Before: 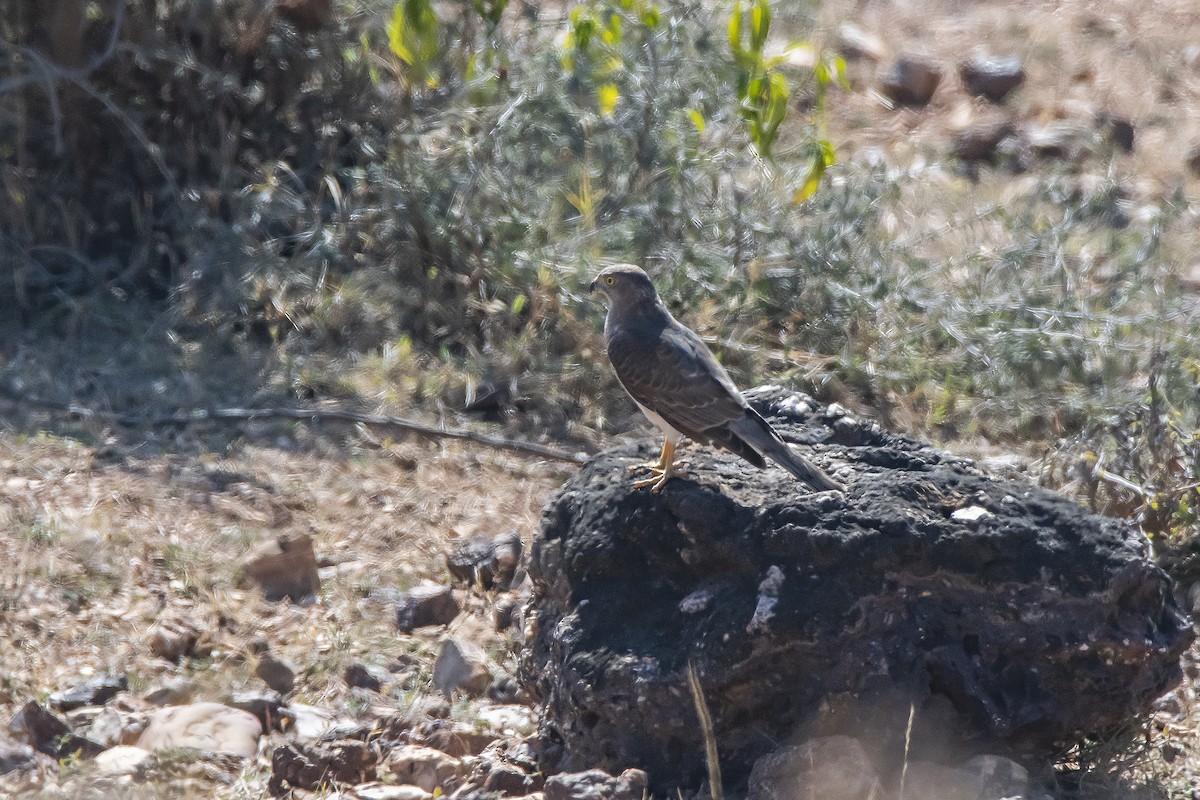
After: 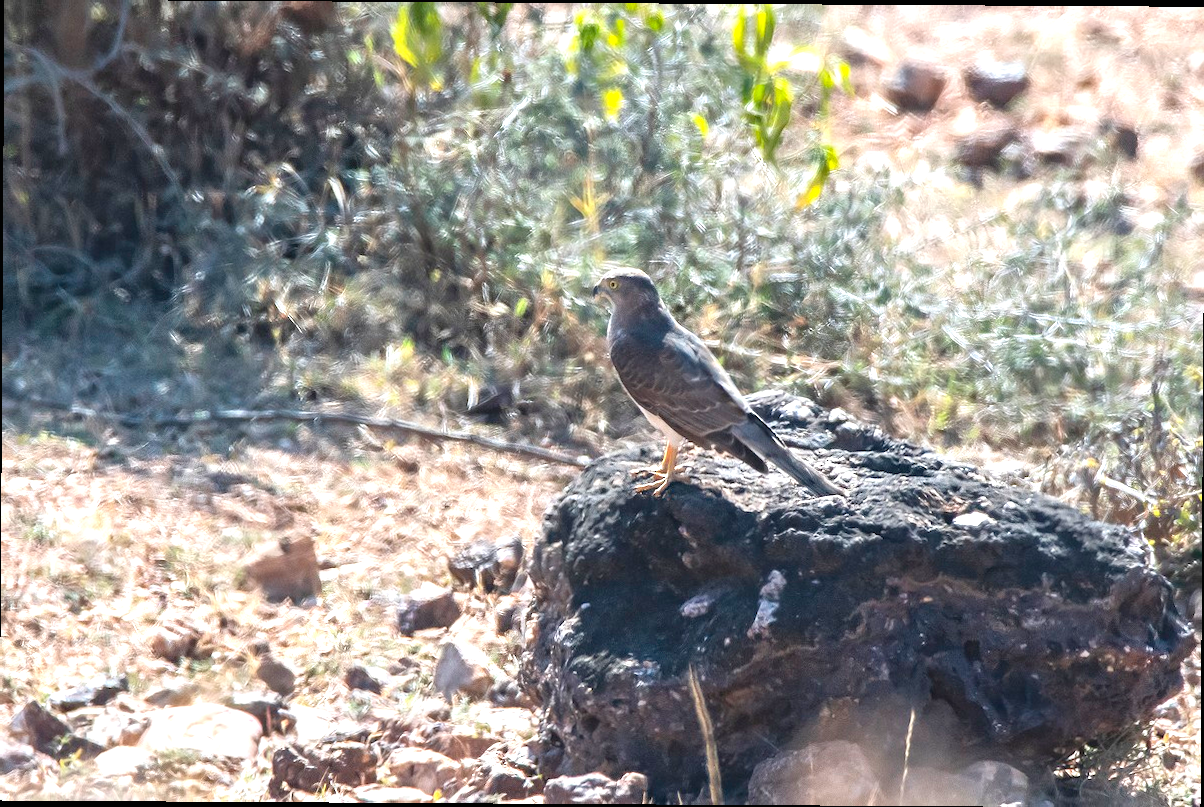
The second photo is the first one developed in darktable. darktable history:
crop and rotate: angle -0.351°
exposure: black level correction 0, exposure 1 EV, compensate highlight preservation false
